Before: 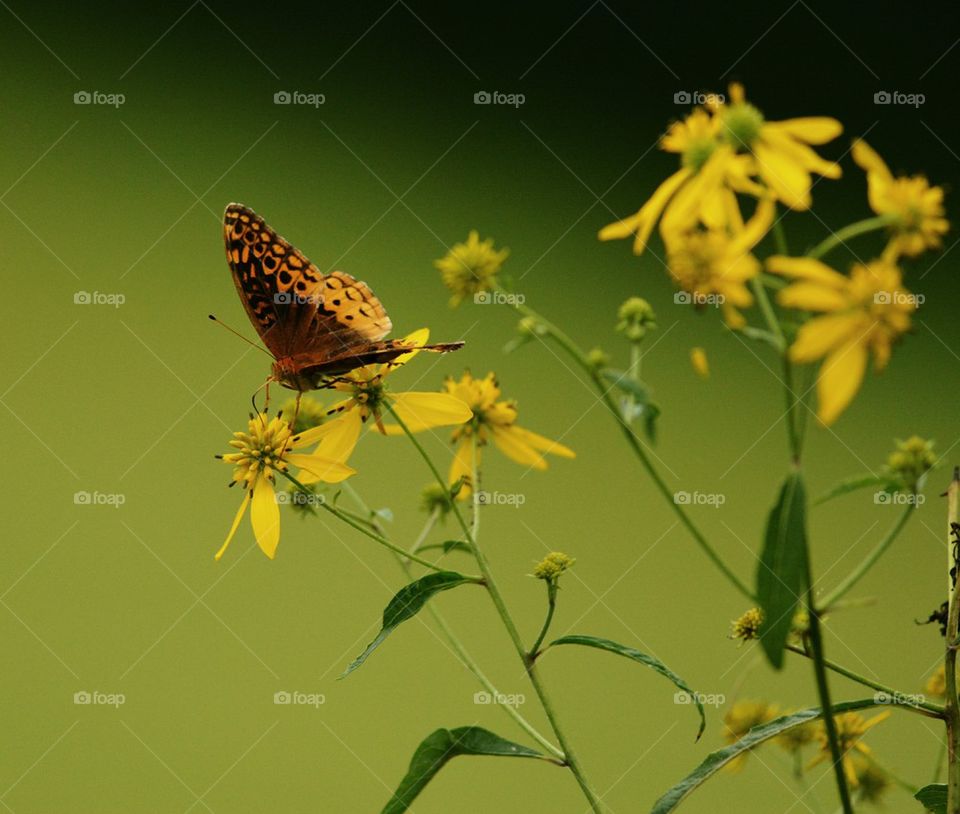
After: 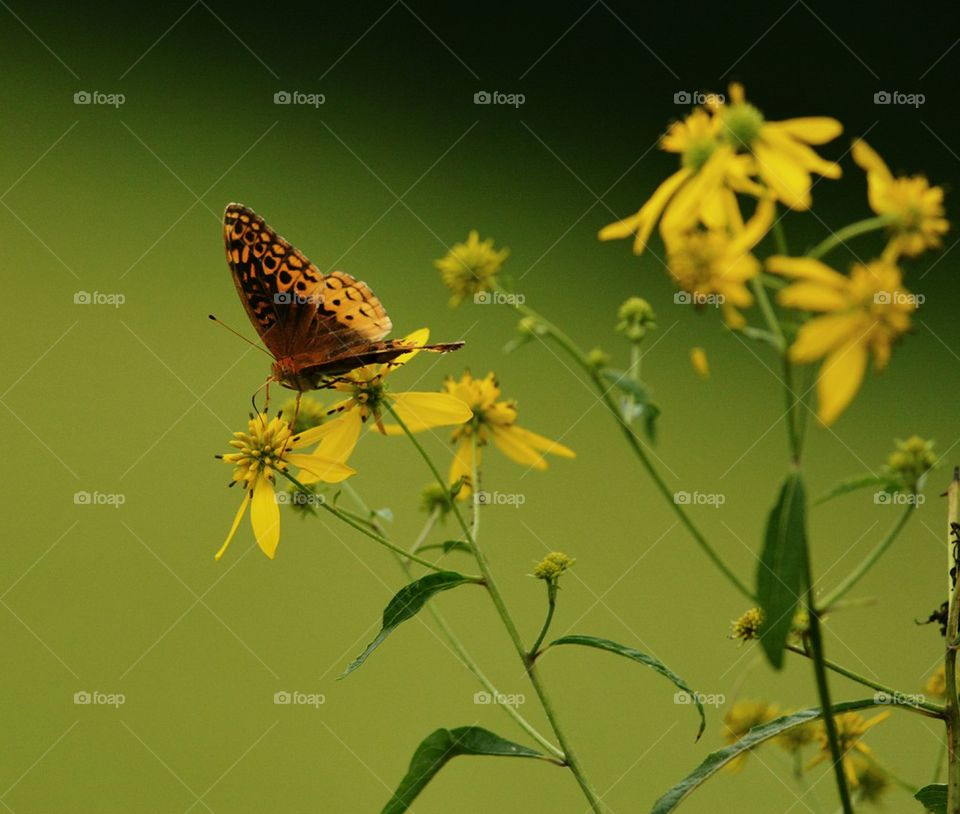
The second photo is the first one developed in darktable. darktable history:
shadows and highlights: shadows 18.22, highlights -83.85, highlights color adjustment 49.83%, soften with gaussian
